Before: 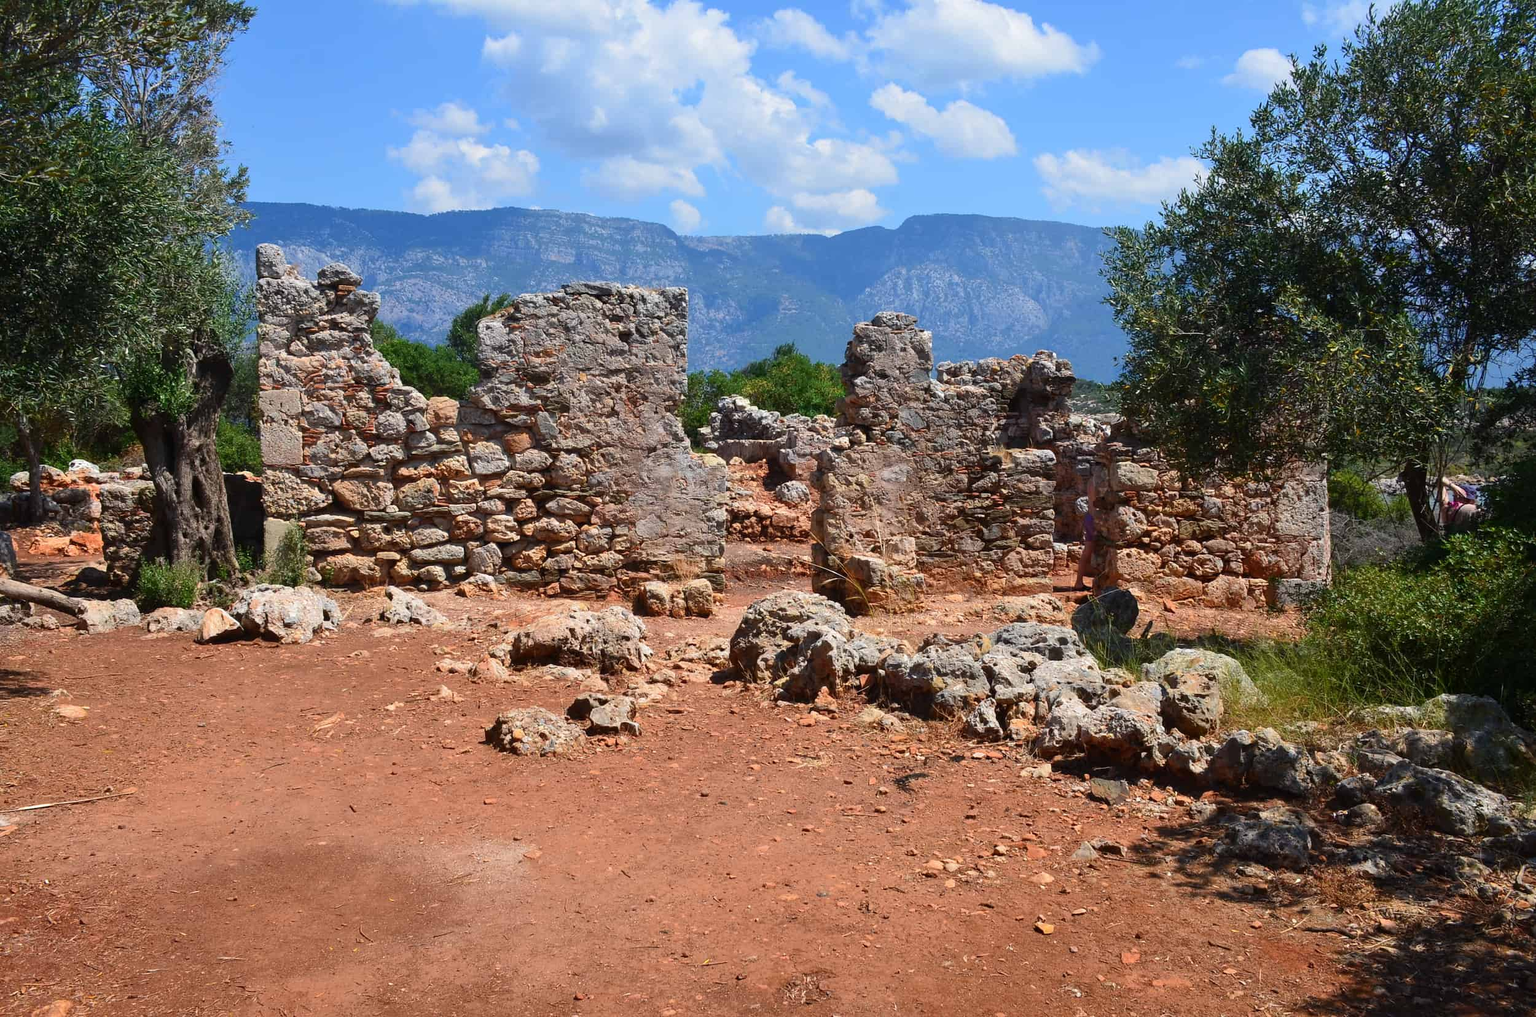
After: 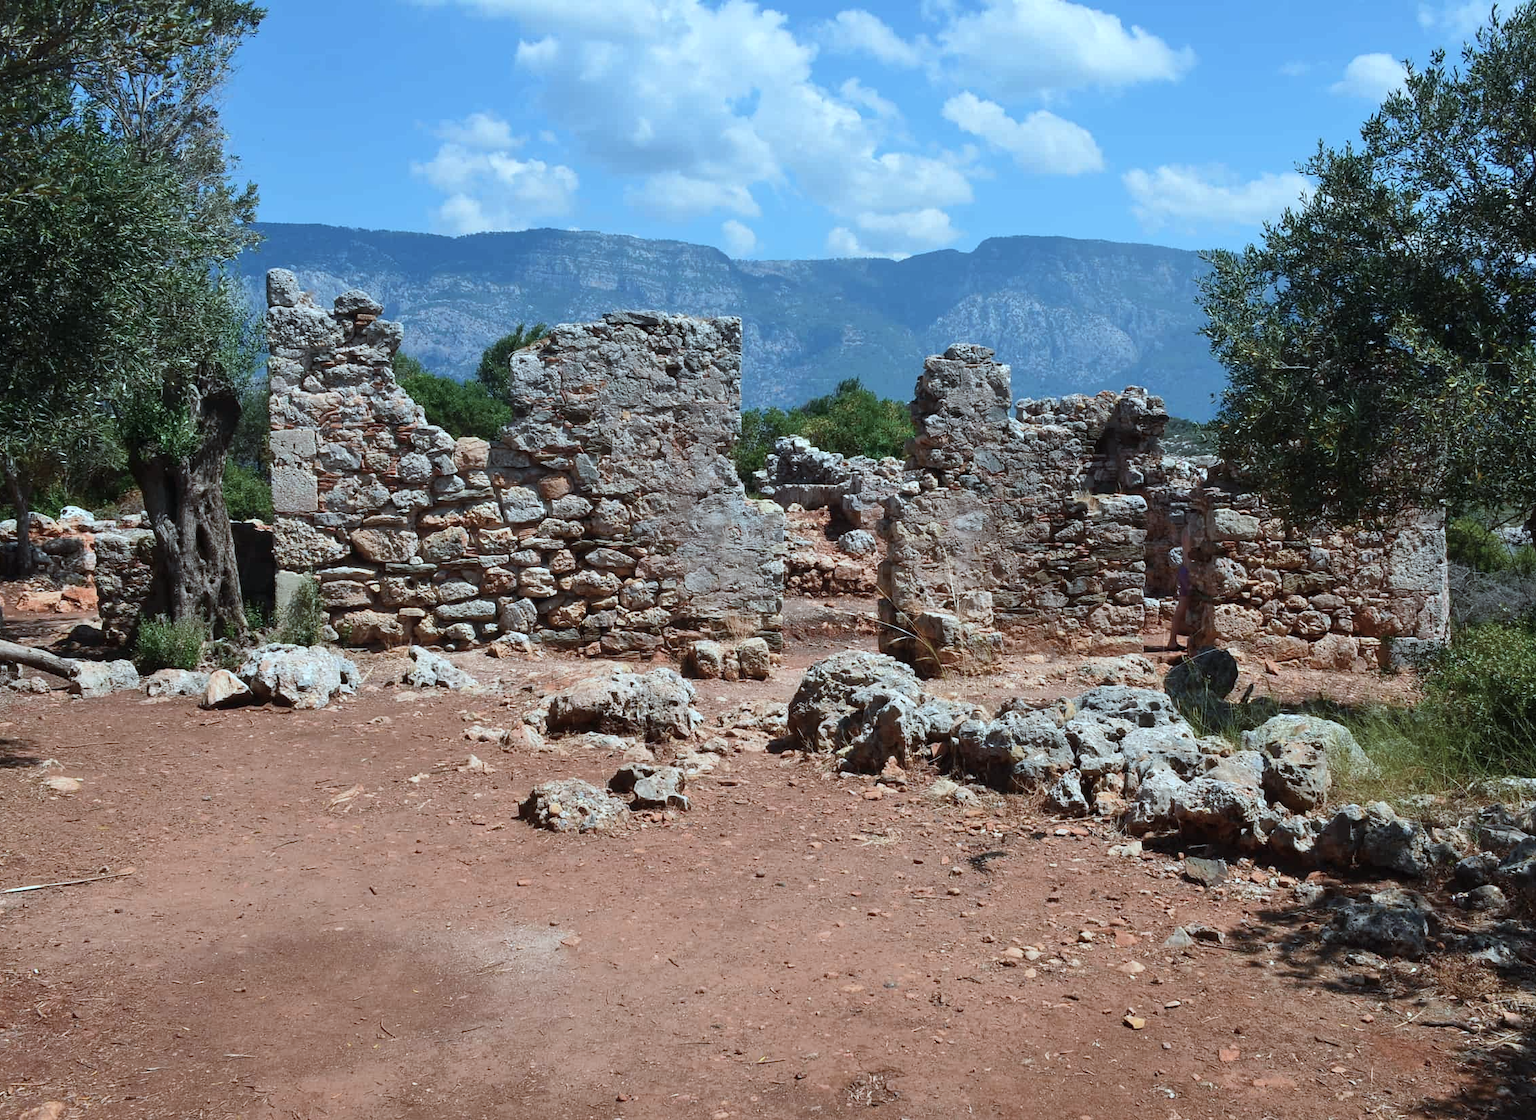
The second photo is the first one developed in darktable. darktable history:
color correction: highlights a* -13.43, highlights b* -17.92, saturation 0.702
color balance rgb: perceptual saturation grading › global saturation 2.988%
crop and rotate: left 0.963%, right 8.18%
